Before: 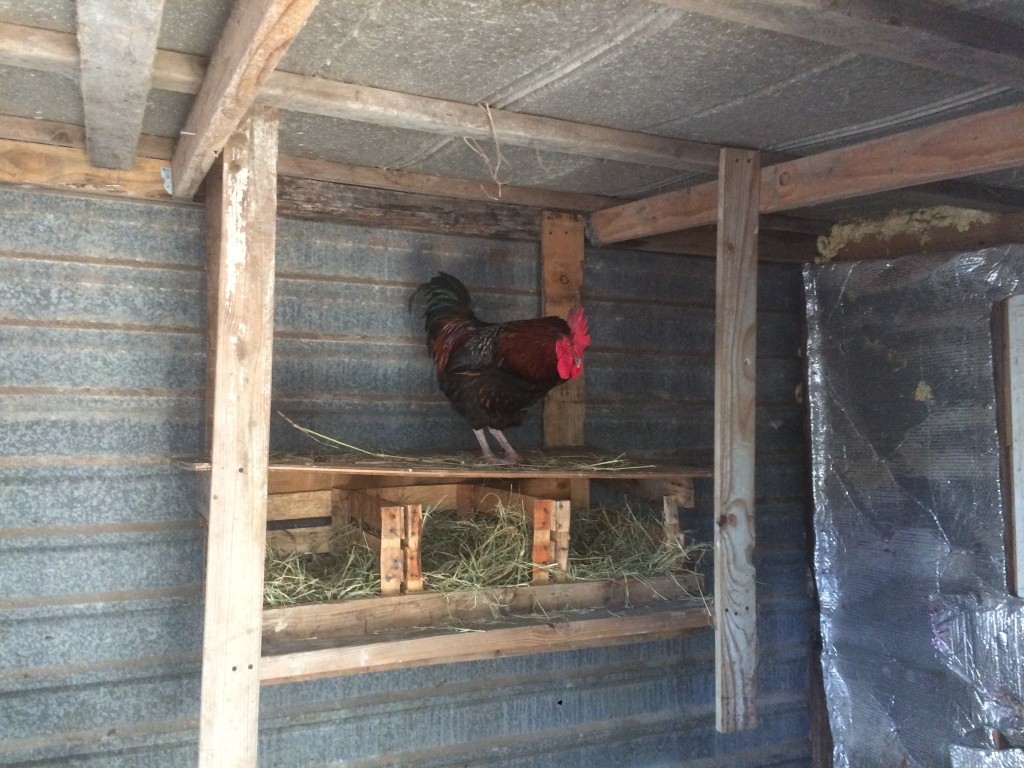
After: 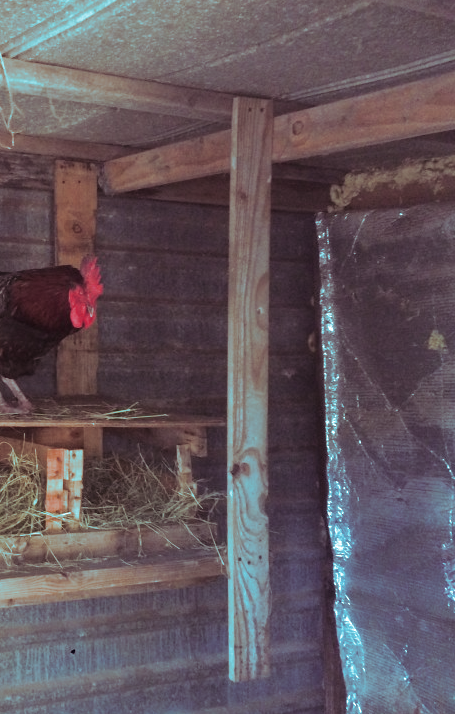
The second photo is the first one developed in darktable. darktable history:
split-toning: shadows › hue 327.6°, highlights › hue 198°, highlights › saturation 0.55, balance -21.25, compress 0%
local contrast: highlights 61%, shadows 106%, detail 107%, midtone range 0.529
exposure: exposure 0.2 EV, compensate highlight preservation false
crop: left 47.628%, top 6.643%, right 7.874%
tone equalizer: on, module defaults
